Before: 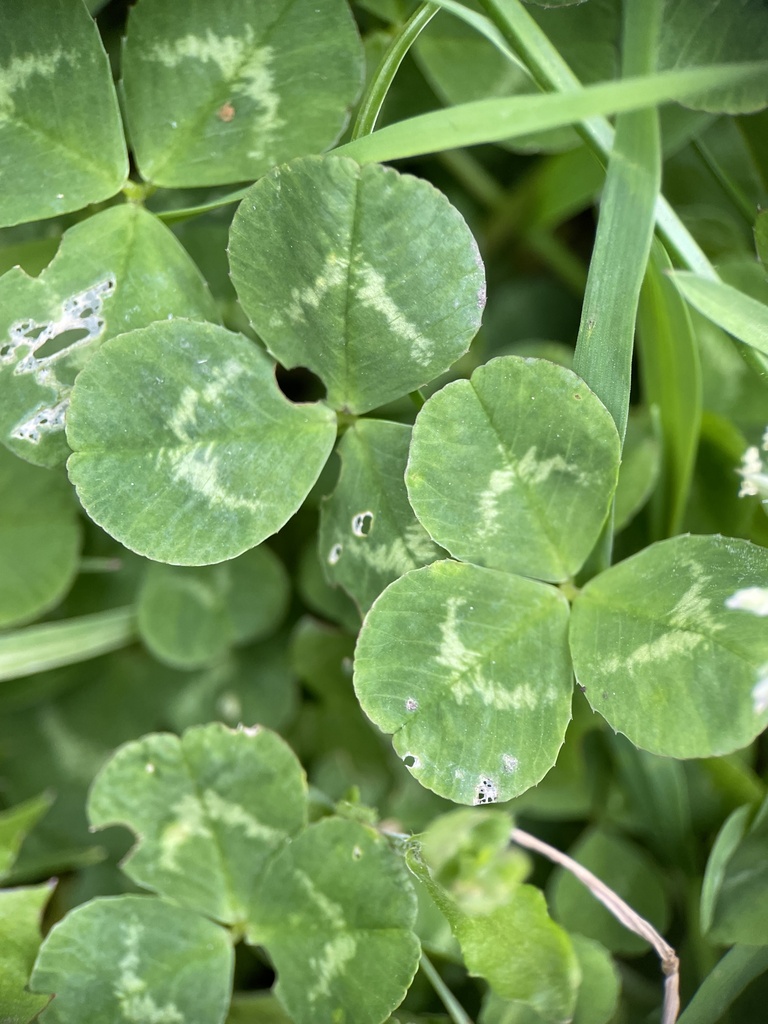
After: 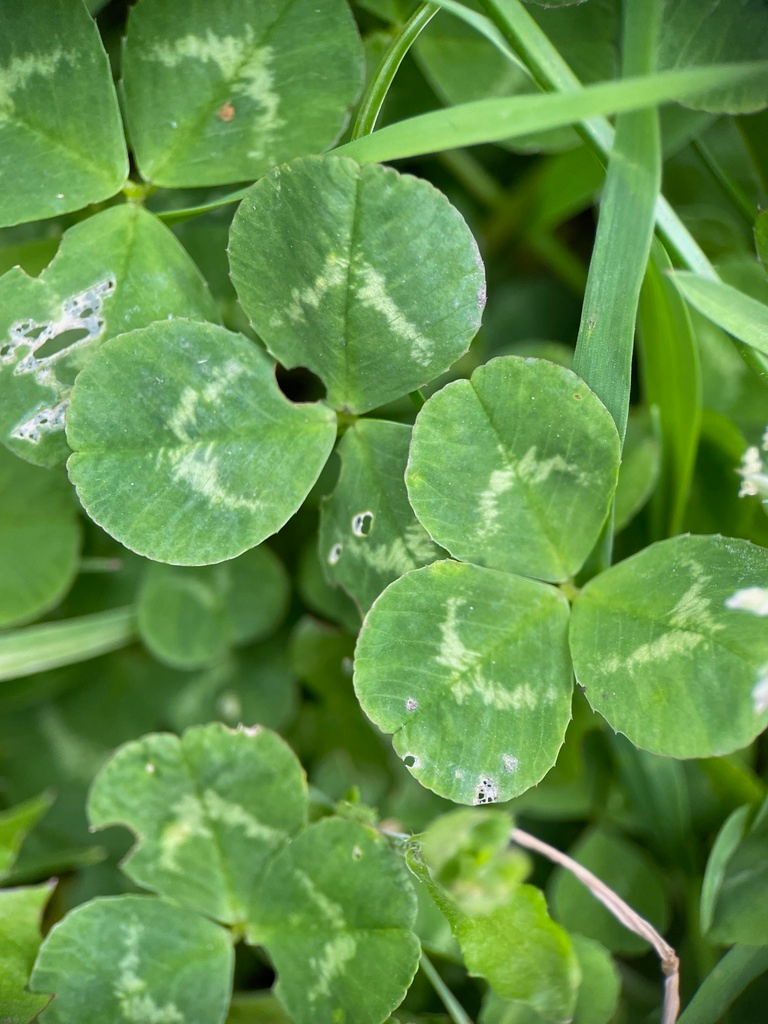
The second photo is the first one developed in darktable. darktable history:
shadows and highlights: shadows 25.49, white point adjustment -2.91, highlights -29.9
